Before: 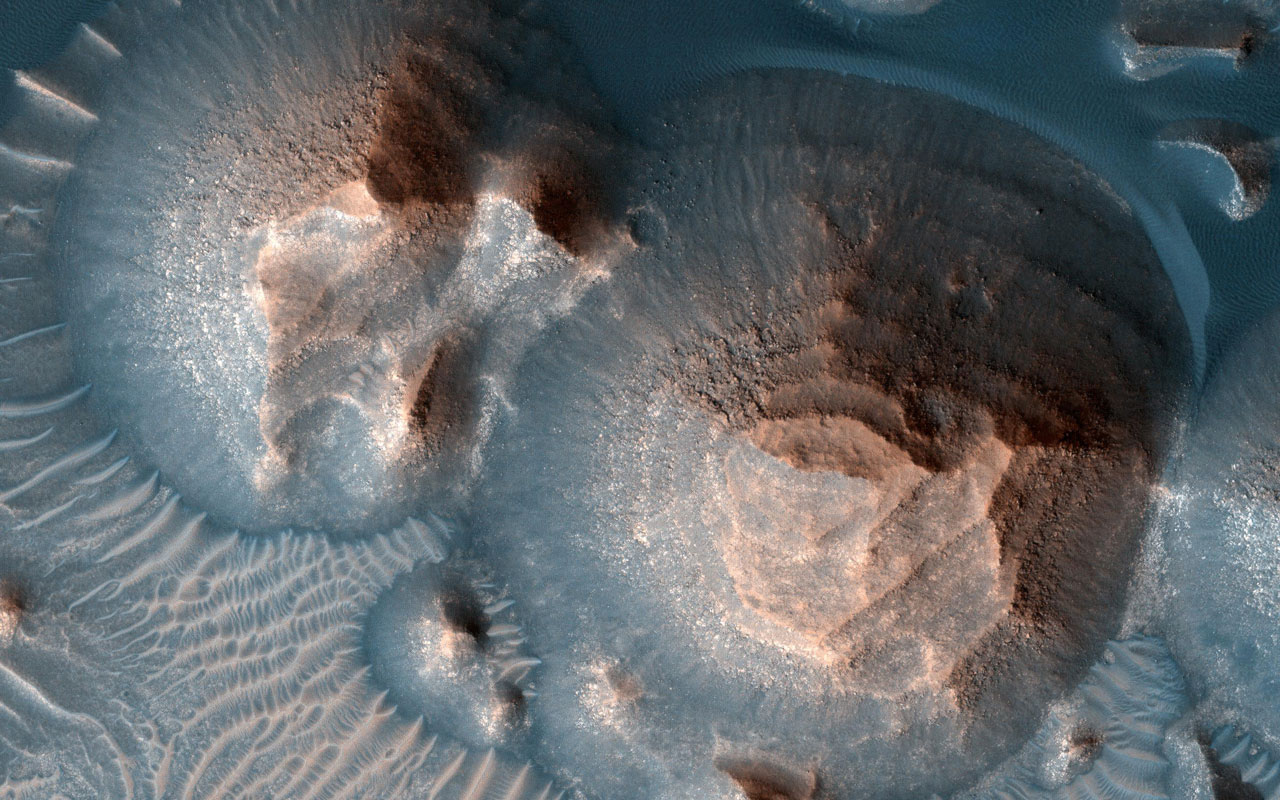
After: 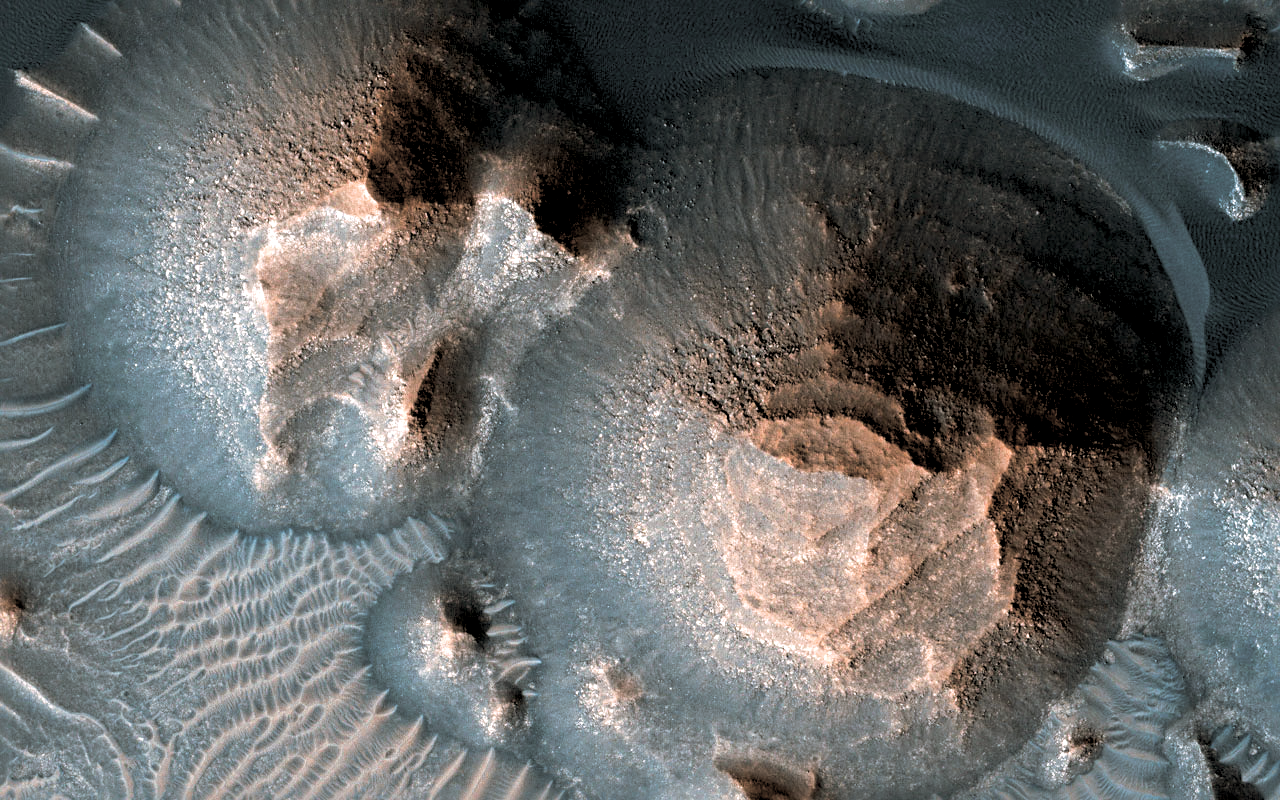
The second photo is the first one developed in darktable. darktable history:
sharpen: radius 4.883
split-toning: shadows › hue 46.8°, shadows › saturation 0.17, highlights › hue 316.8°, highlights › saturation 0.27, balance -51.82
color balance rgb: shadows lift › luminance -9.41%, highlights gain › luminance 17.6%, global offset › luminance -1.45%, perceptual saturation grading › highlights -17.77%, perceptual saturation grading › mid-tones 33.1%, perceptual saturation grading › shadows 50.52%, global vibrance 24.22%
